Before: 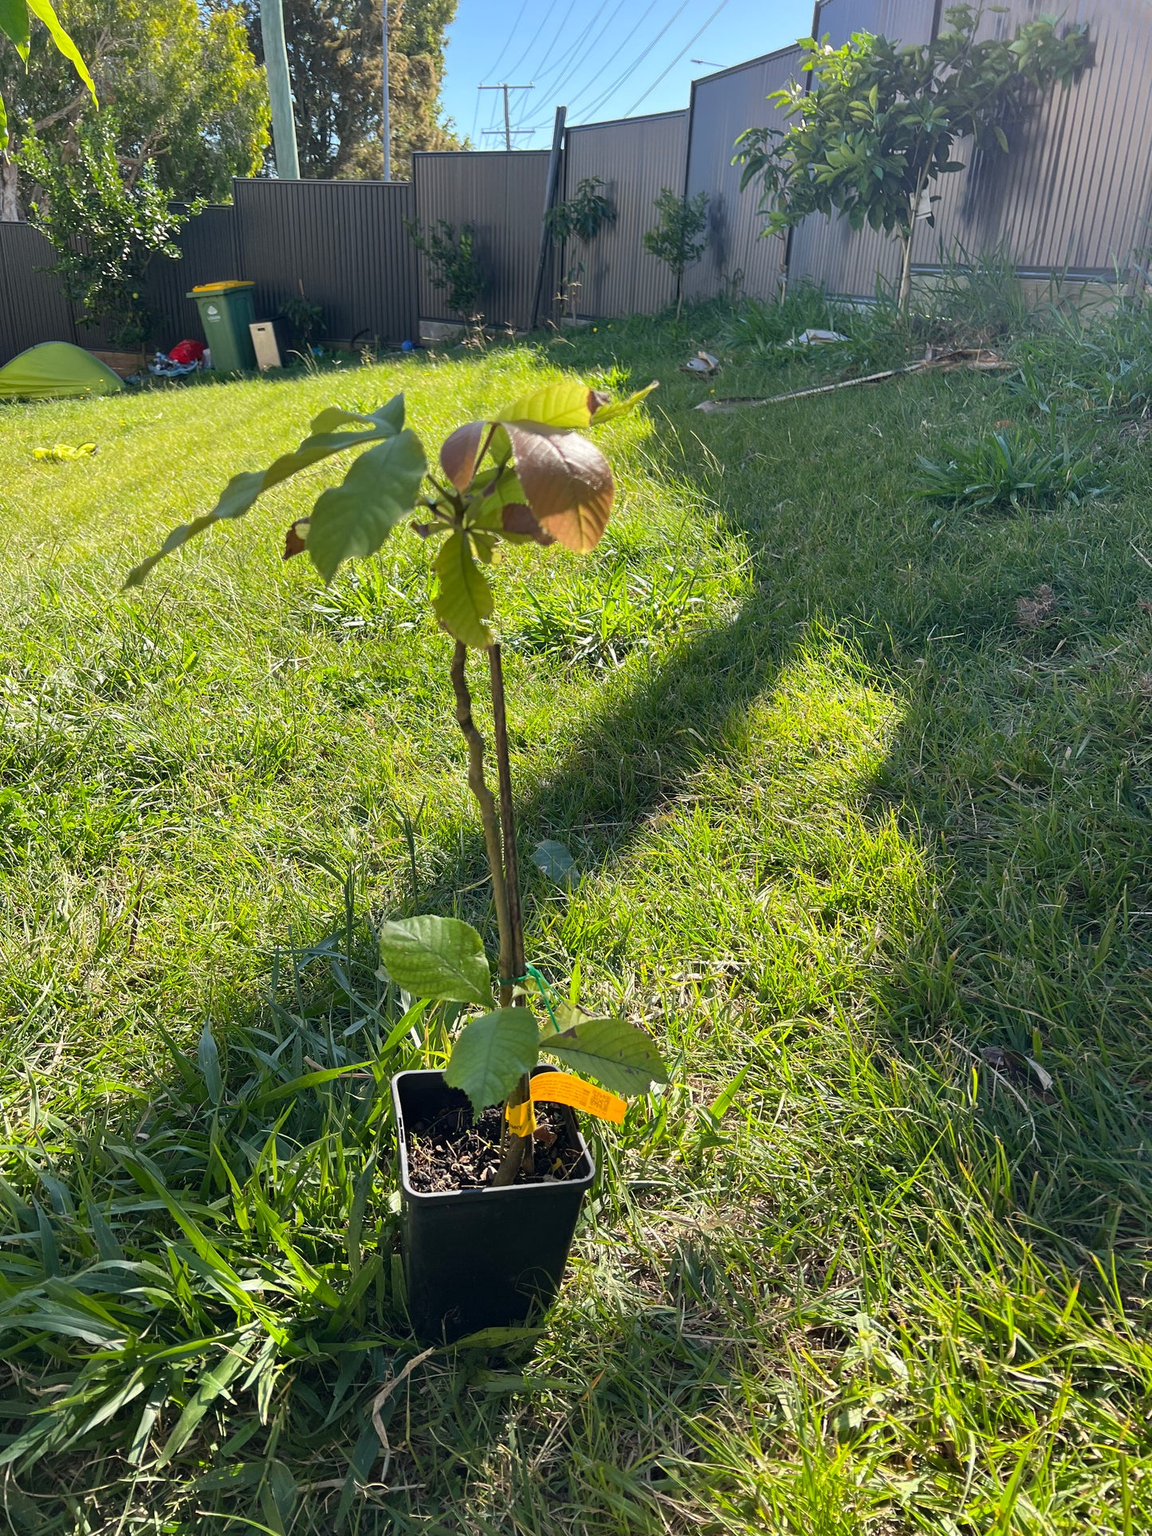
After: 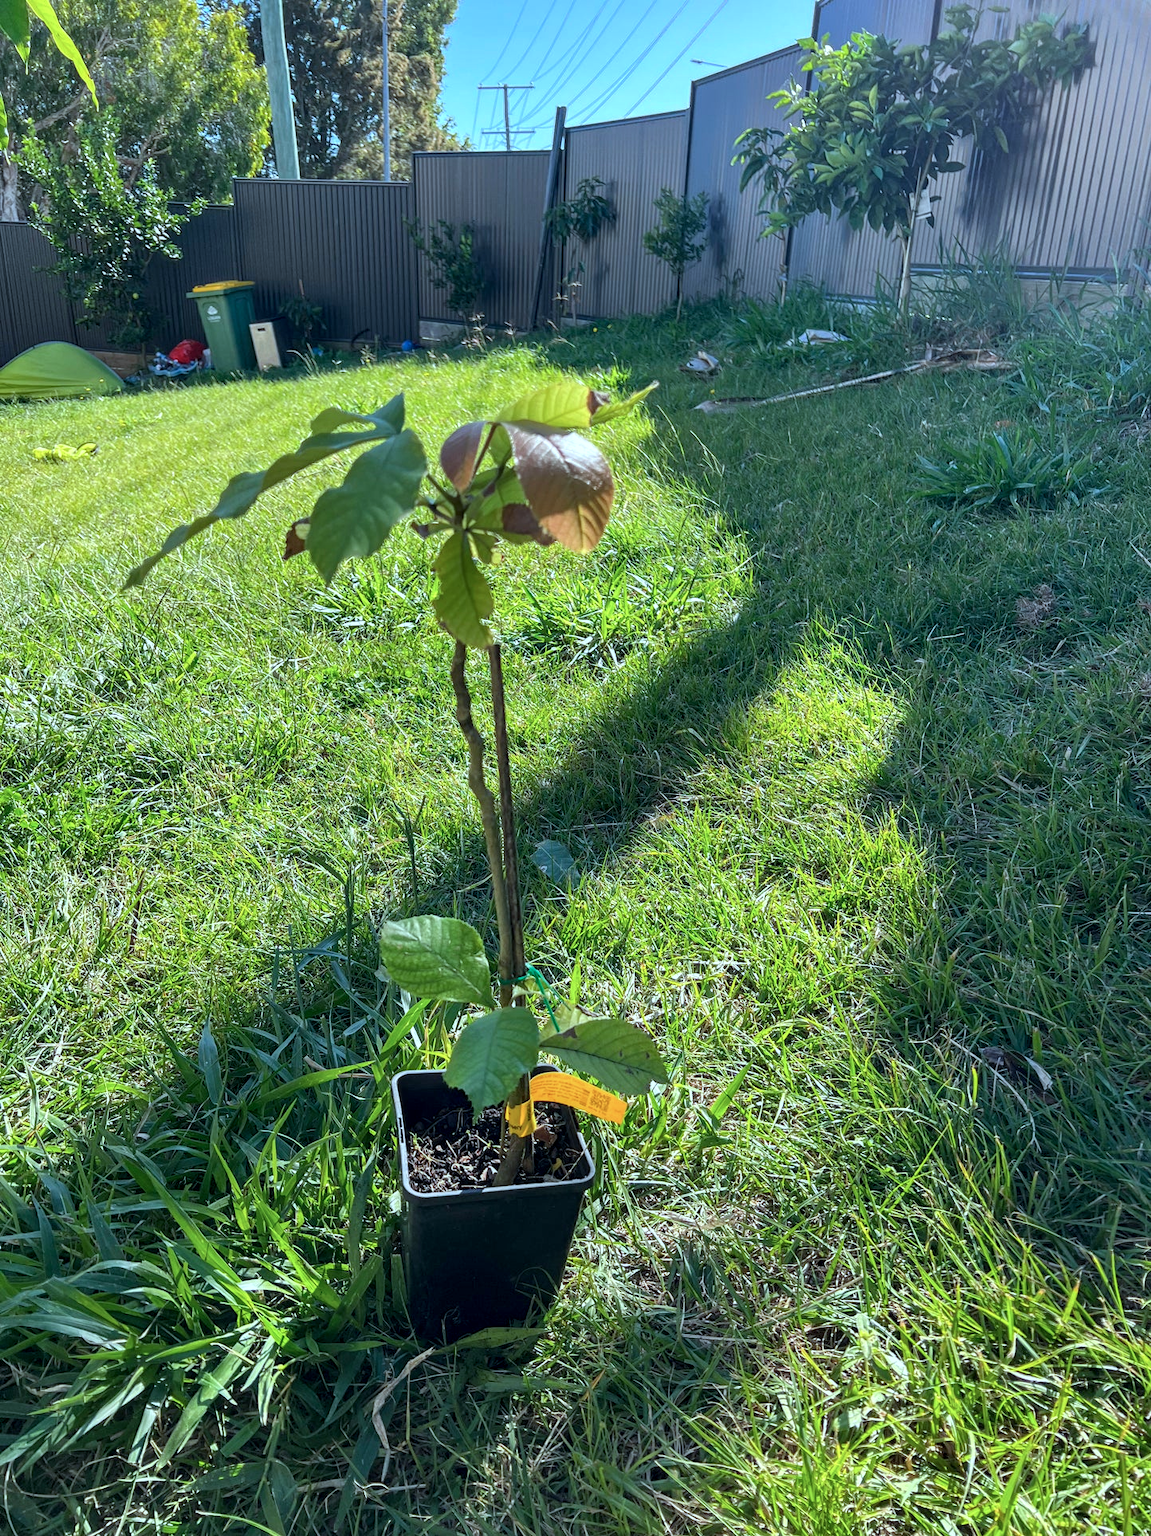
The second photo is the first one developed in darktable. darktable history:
color calibration: illuminant as shot in camera, x 0.385, y 0.38, temperature 3934.17 K, clip negative RGB from gamut false
local contrast: detail 130%
